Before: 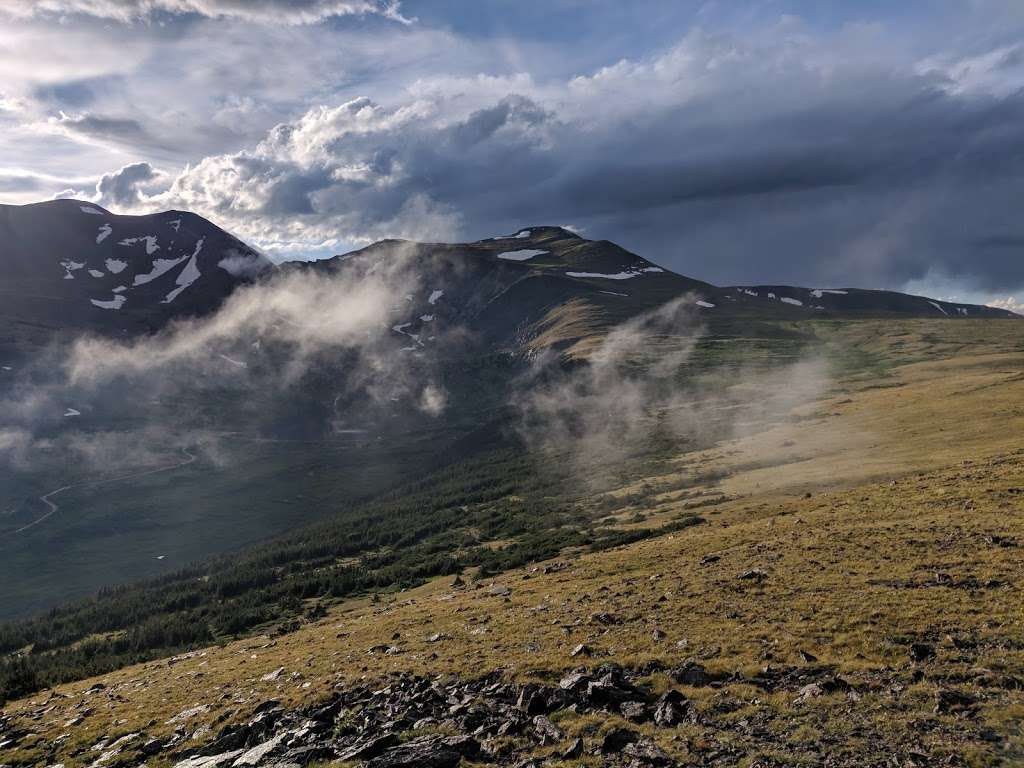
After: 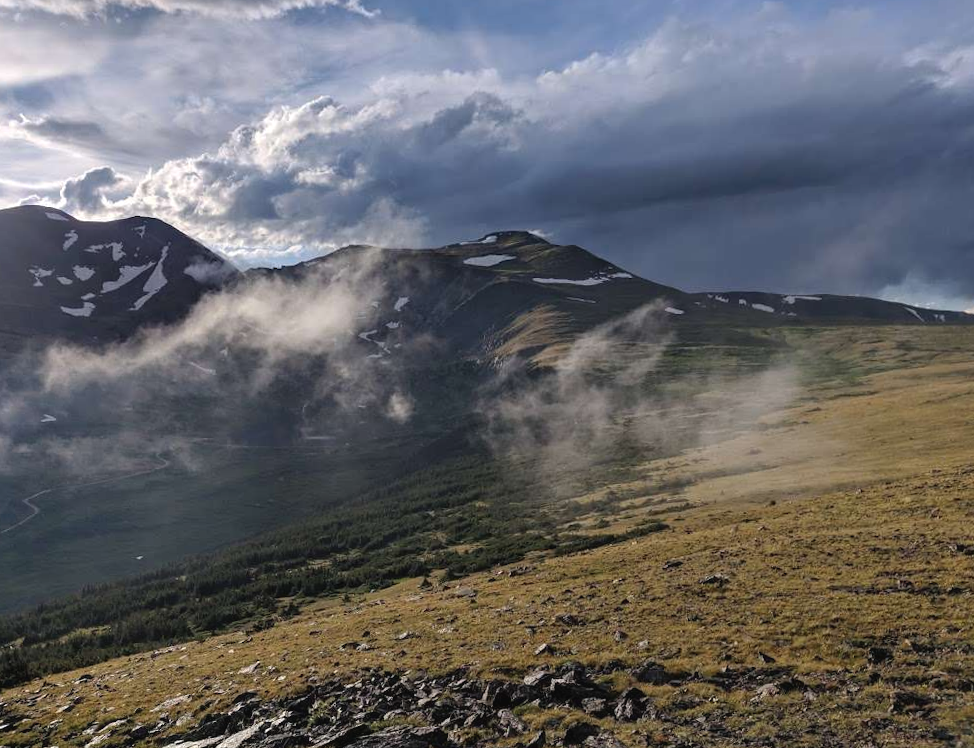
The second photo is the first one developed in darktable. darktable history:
rotate and perspective: rotation 0.074°, lens shift (vertical) 0.096, lens shift (horizontal) -0.041, crop left 0.043, crop right 0.952, crop top 0.024, crop bottom 0.979
exposure: black level correction -0.003, exposure 0.04 EV, compensate highlight preservation false
